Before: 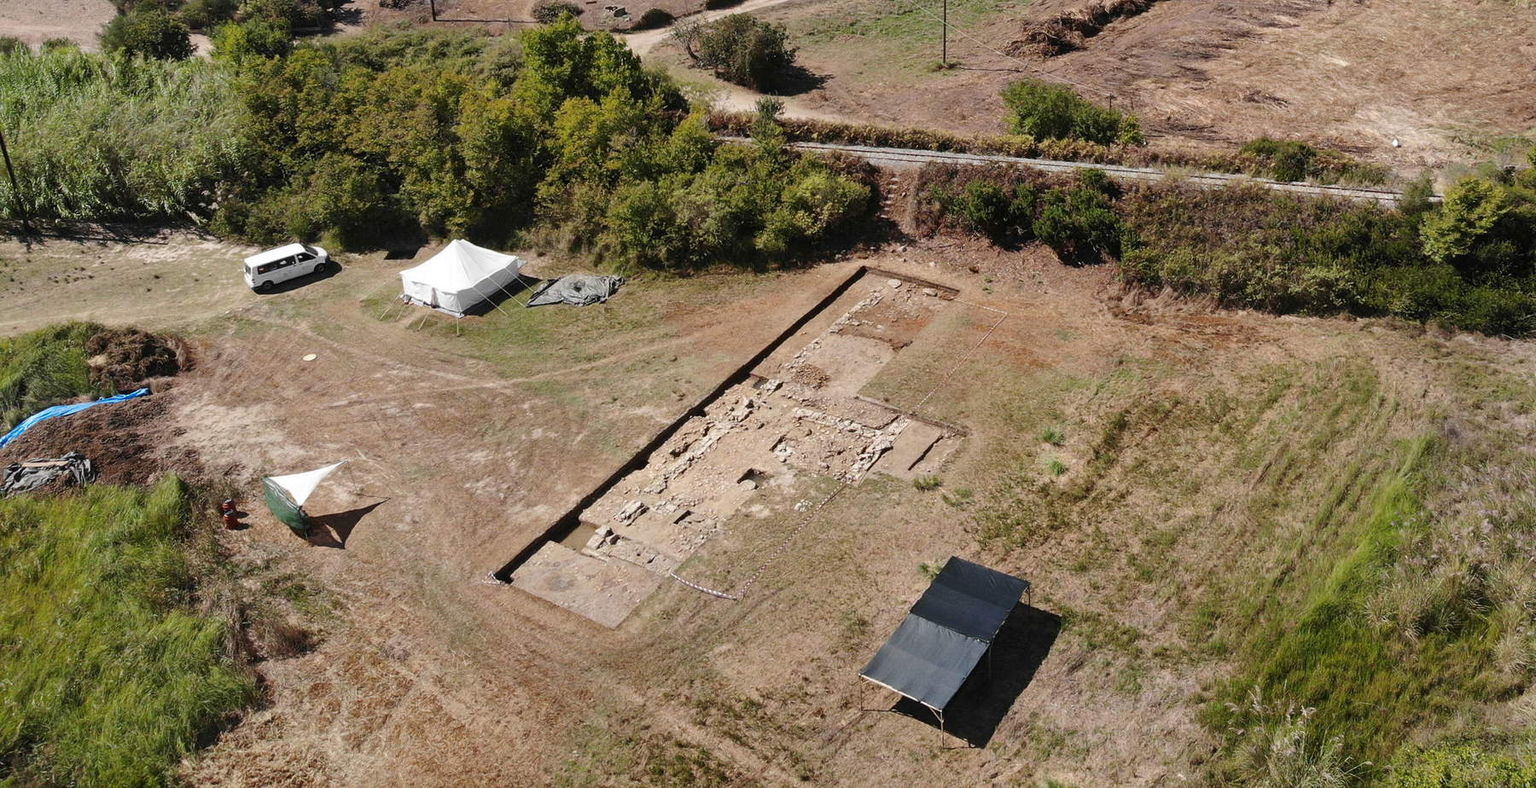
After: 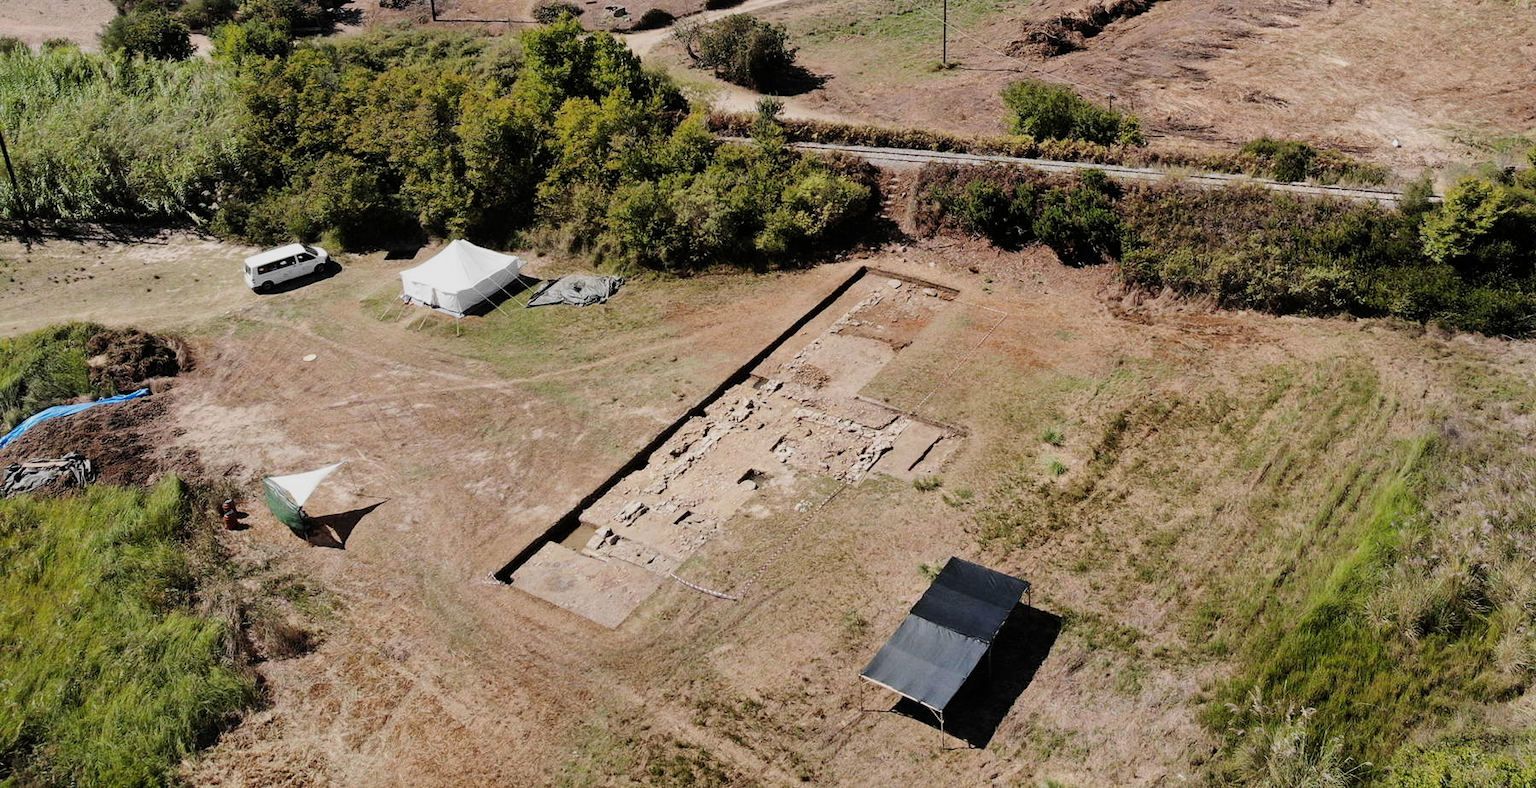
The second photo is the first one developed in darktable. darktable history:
levels: levels [0, 0.474, 0.947]
filmic rgb: black relative exposure -7.65 EV, white relative exposure 4.56 EV, hardness 3.61, contrast 1.05
